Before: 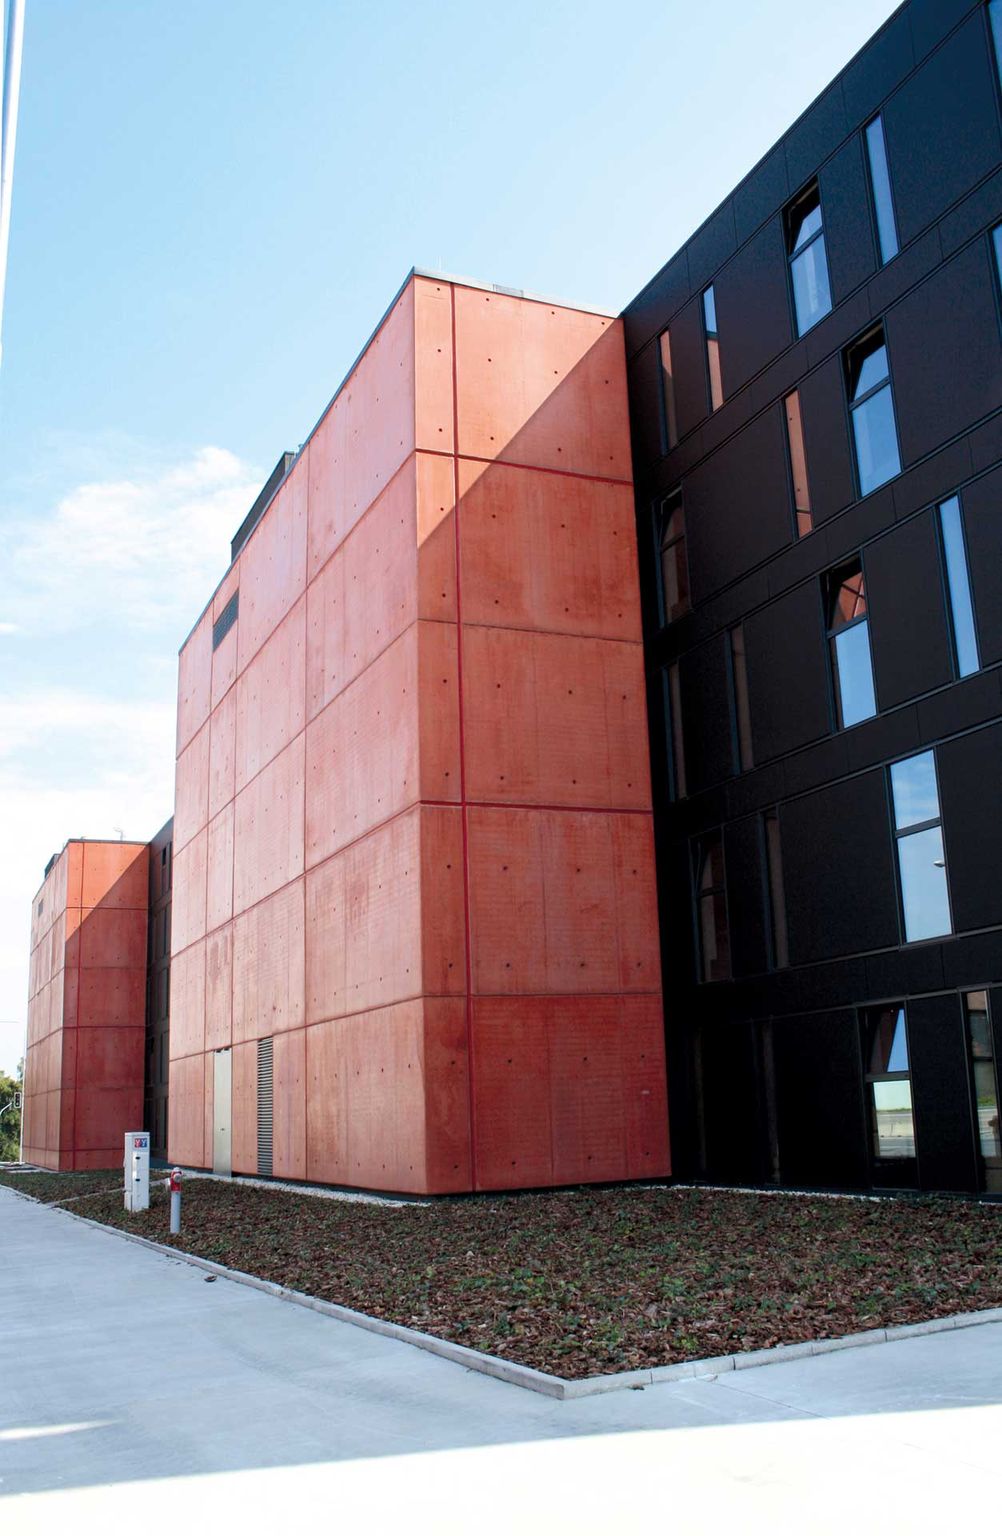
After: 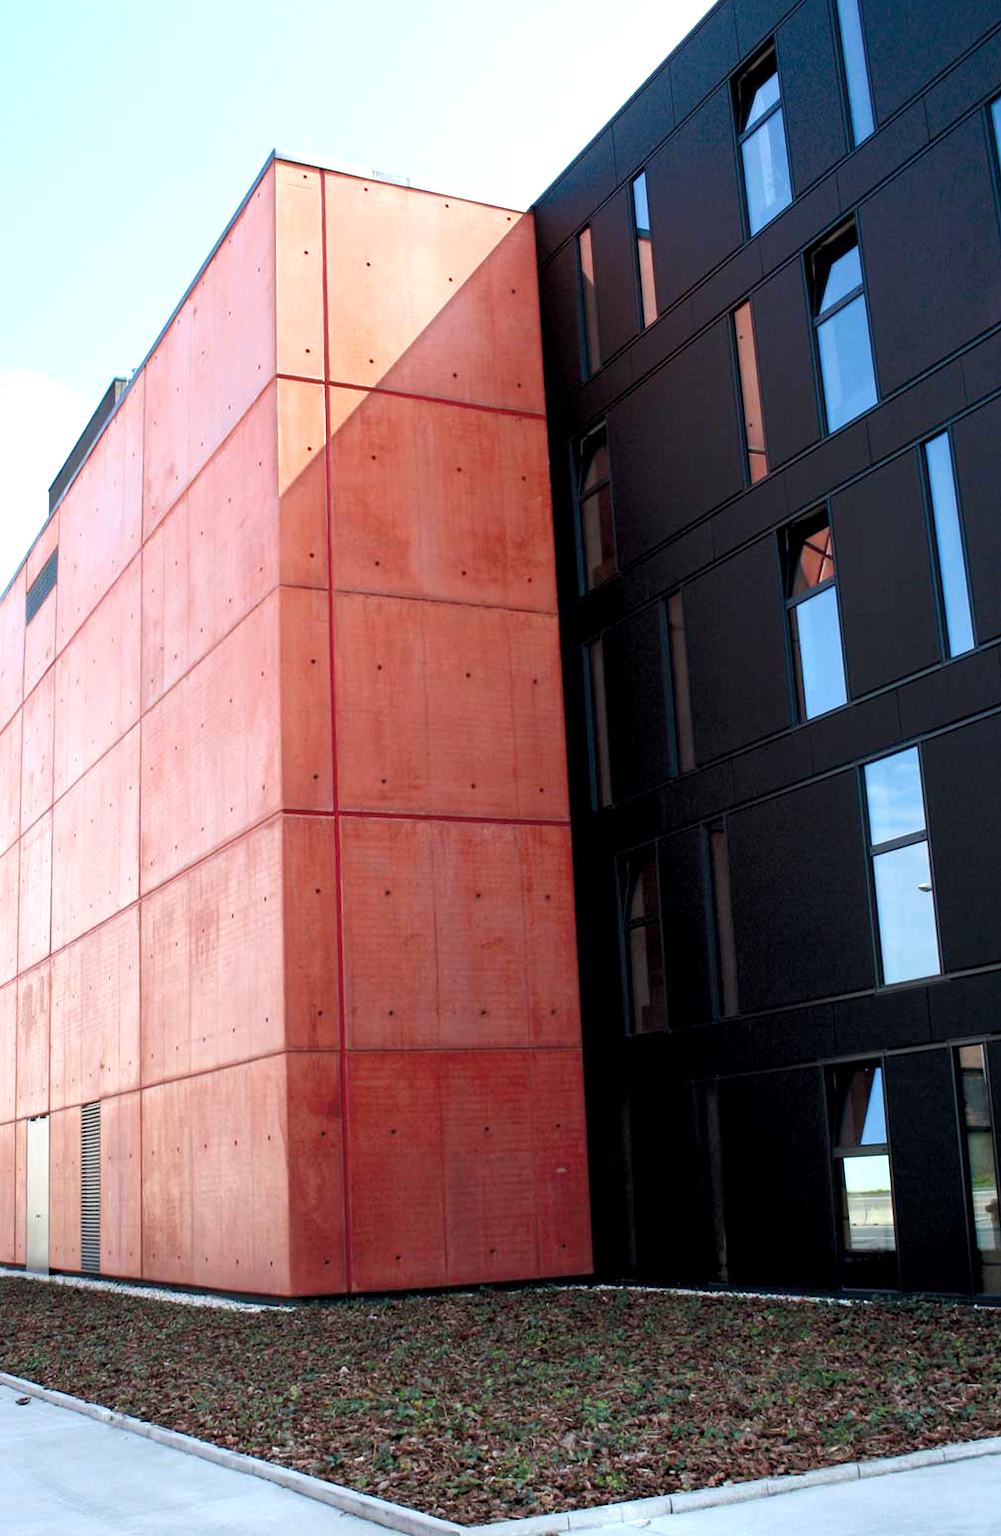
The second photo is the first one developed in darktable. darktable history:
crop: left 19.159%, top 9.58%, bottom 9.58%
exposure: black level correction 0.001, exposure 0.5 EV, compensate exposure bias true, compensate highlight preservation false
